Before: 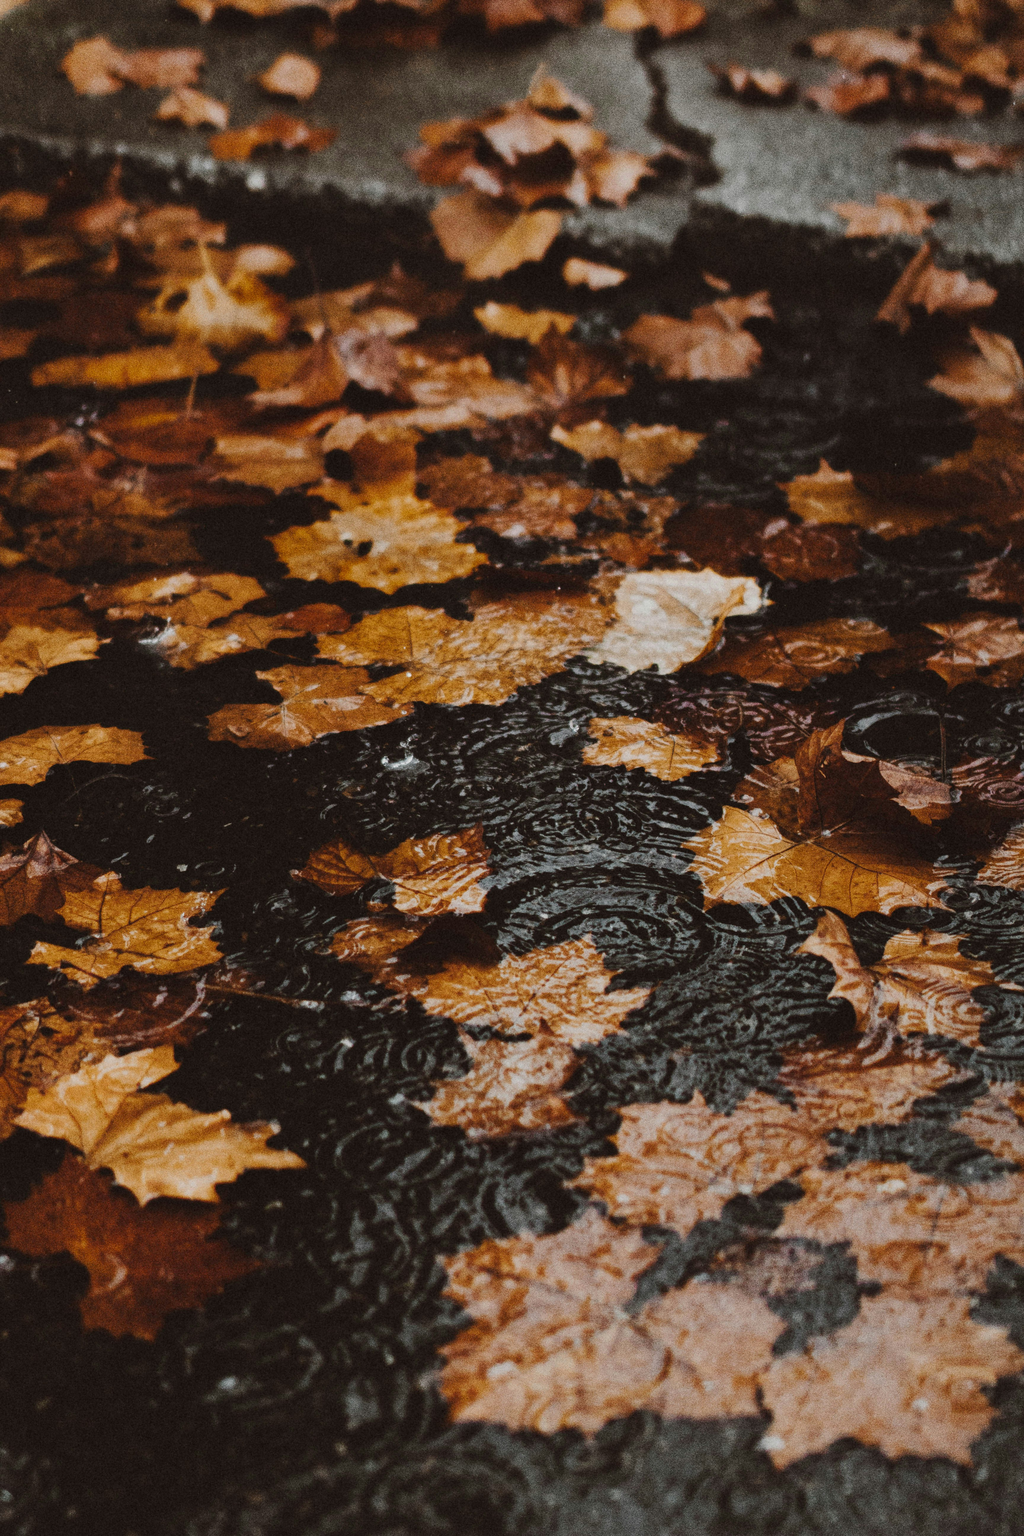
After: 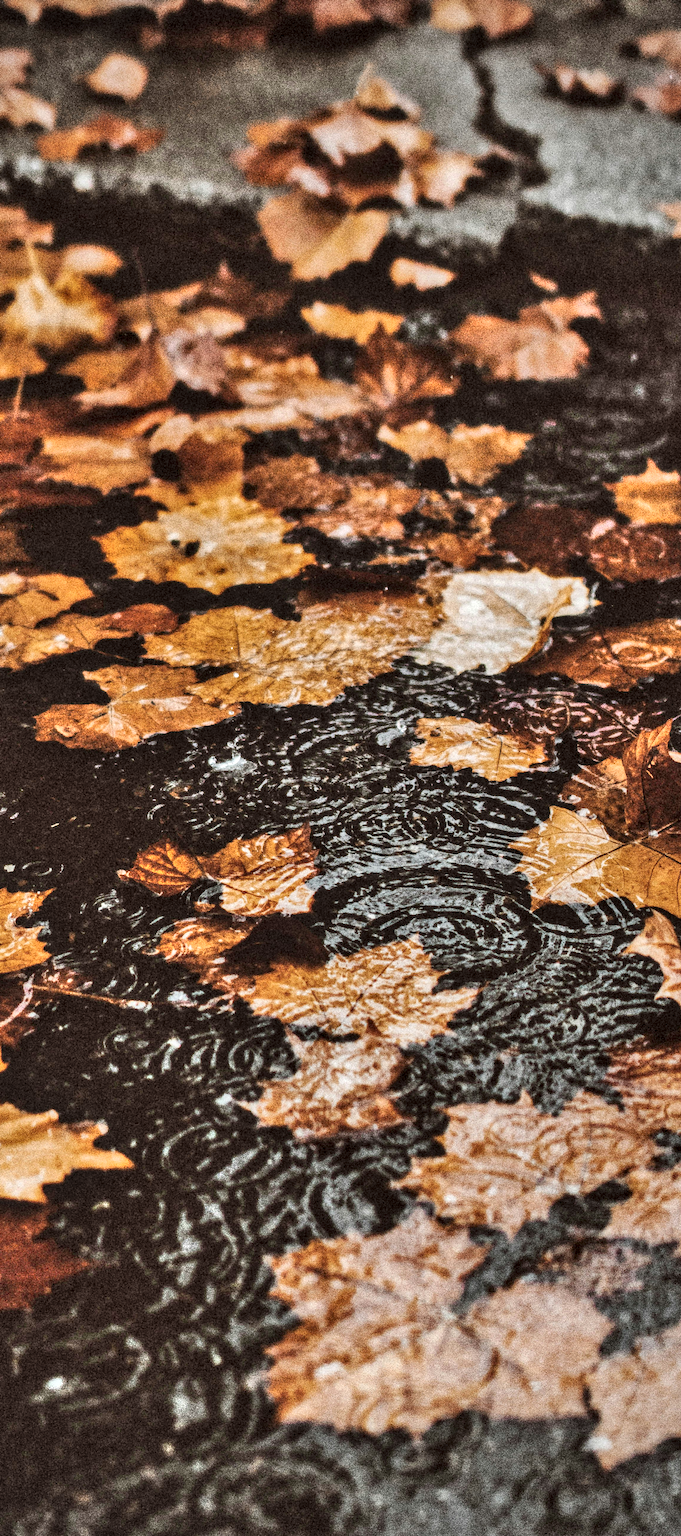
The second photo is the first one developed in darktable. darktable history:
shadows and highlights: radius 110.86, shadows 51.09, white point adjustment 9.16, highlights -4.17, highlights color adjustment 32.2%, soften with gaussian
crop: left 16.899%, right 16.556%
local contrast: detail 150%
vignetting: fall-off radius 60.92%
